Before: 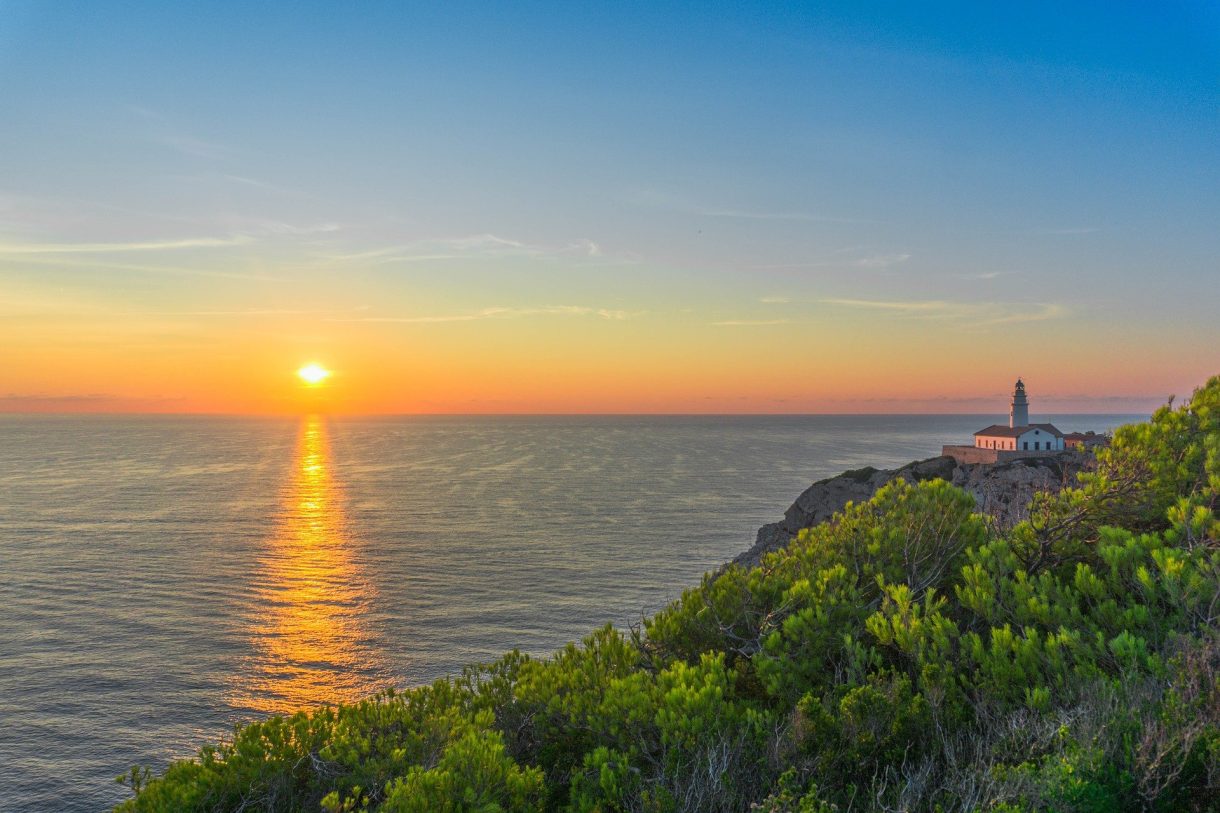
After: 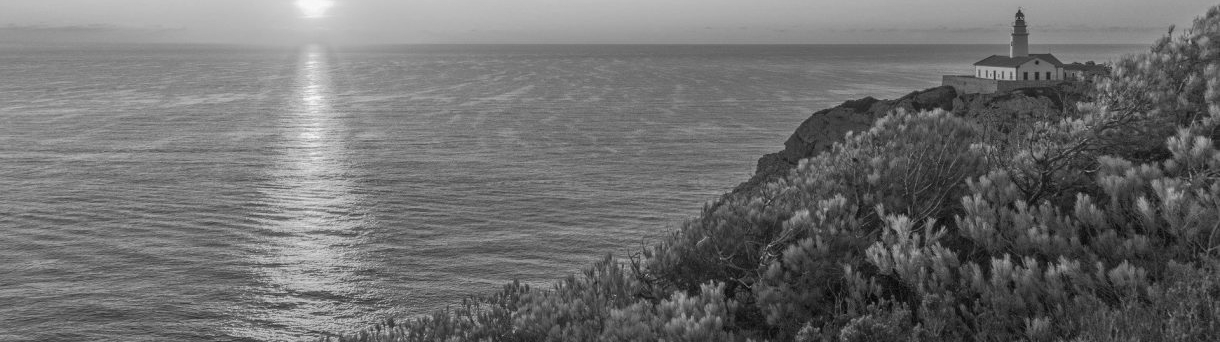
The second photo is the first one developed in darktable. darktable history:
monochrome: a 2.21, b -1.33, size 2.2
crop: top 45.551%, bottom 12.262%
